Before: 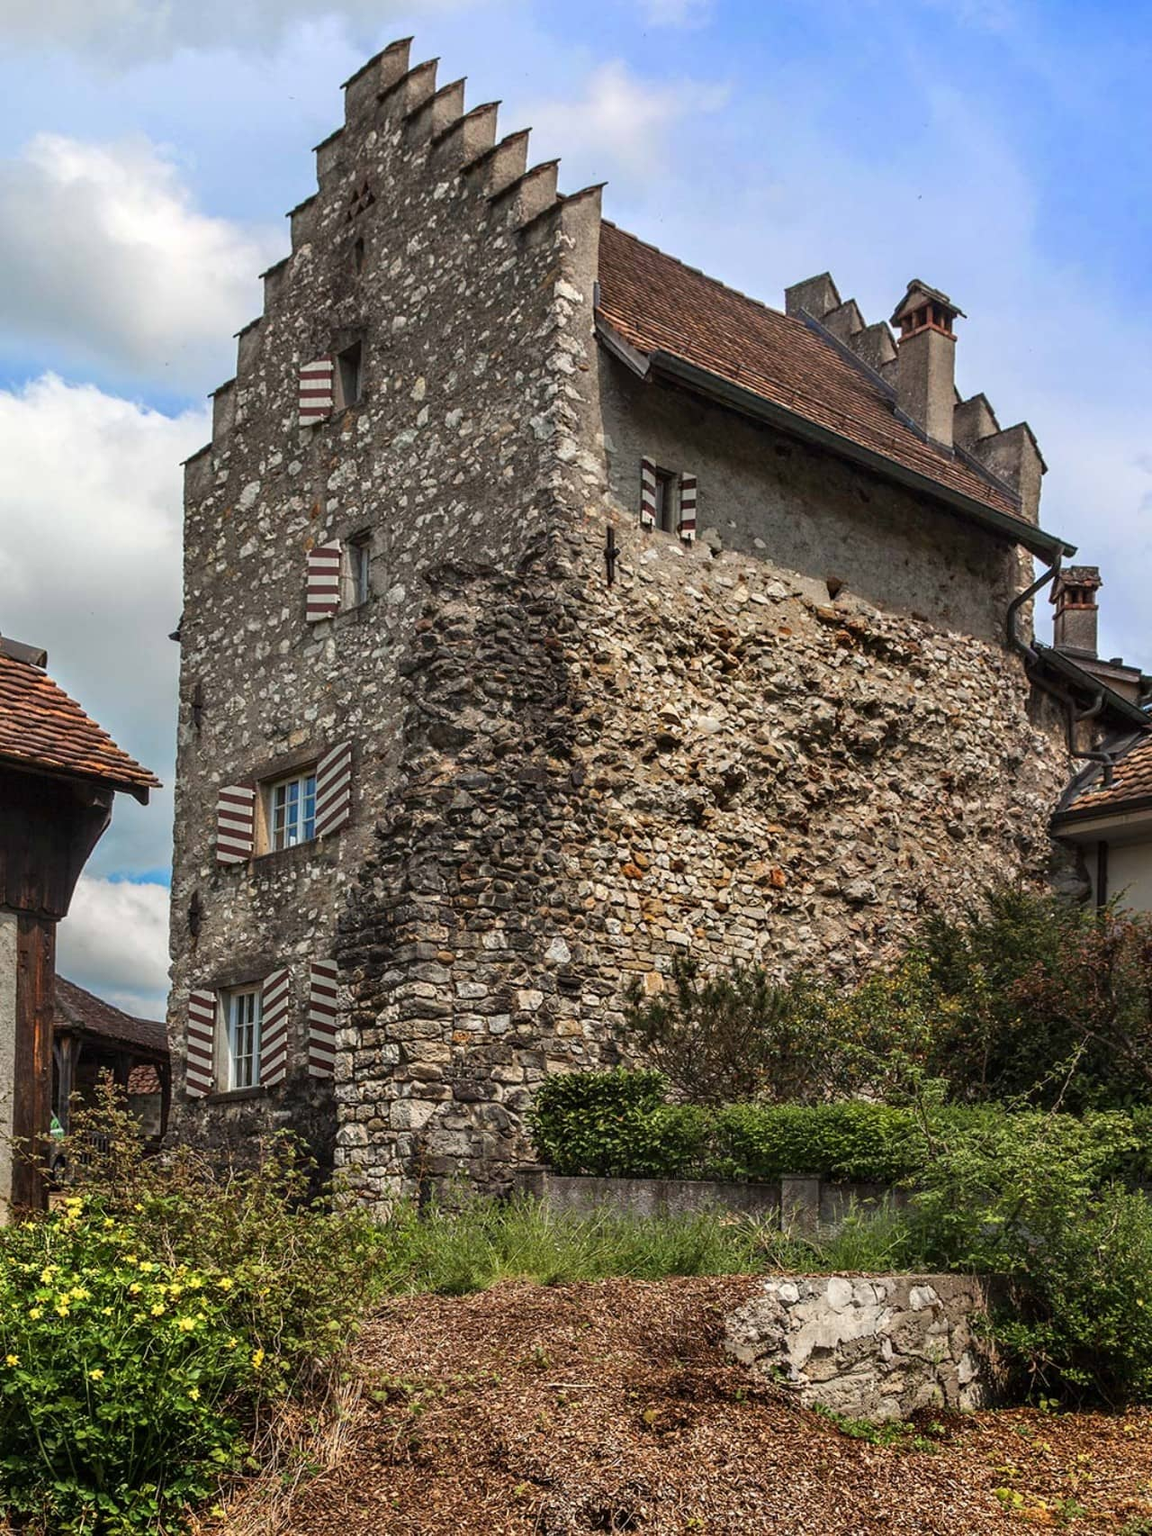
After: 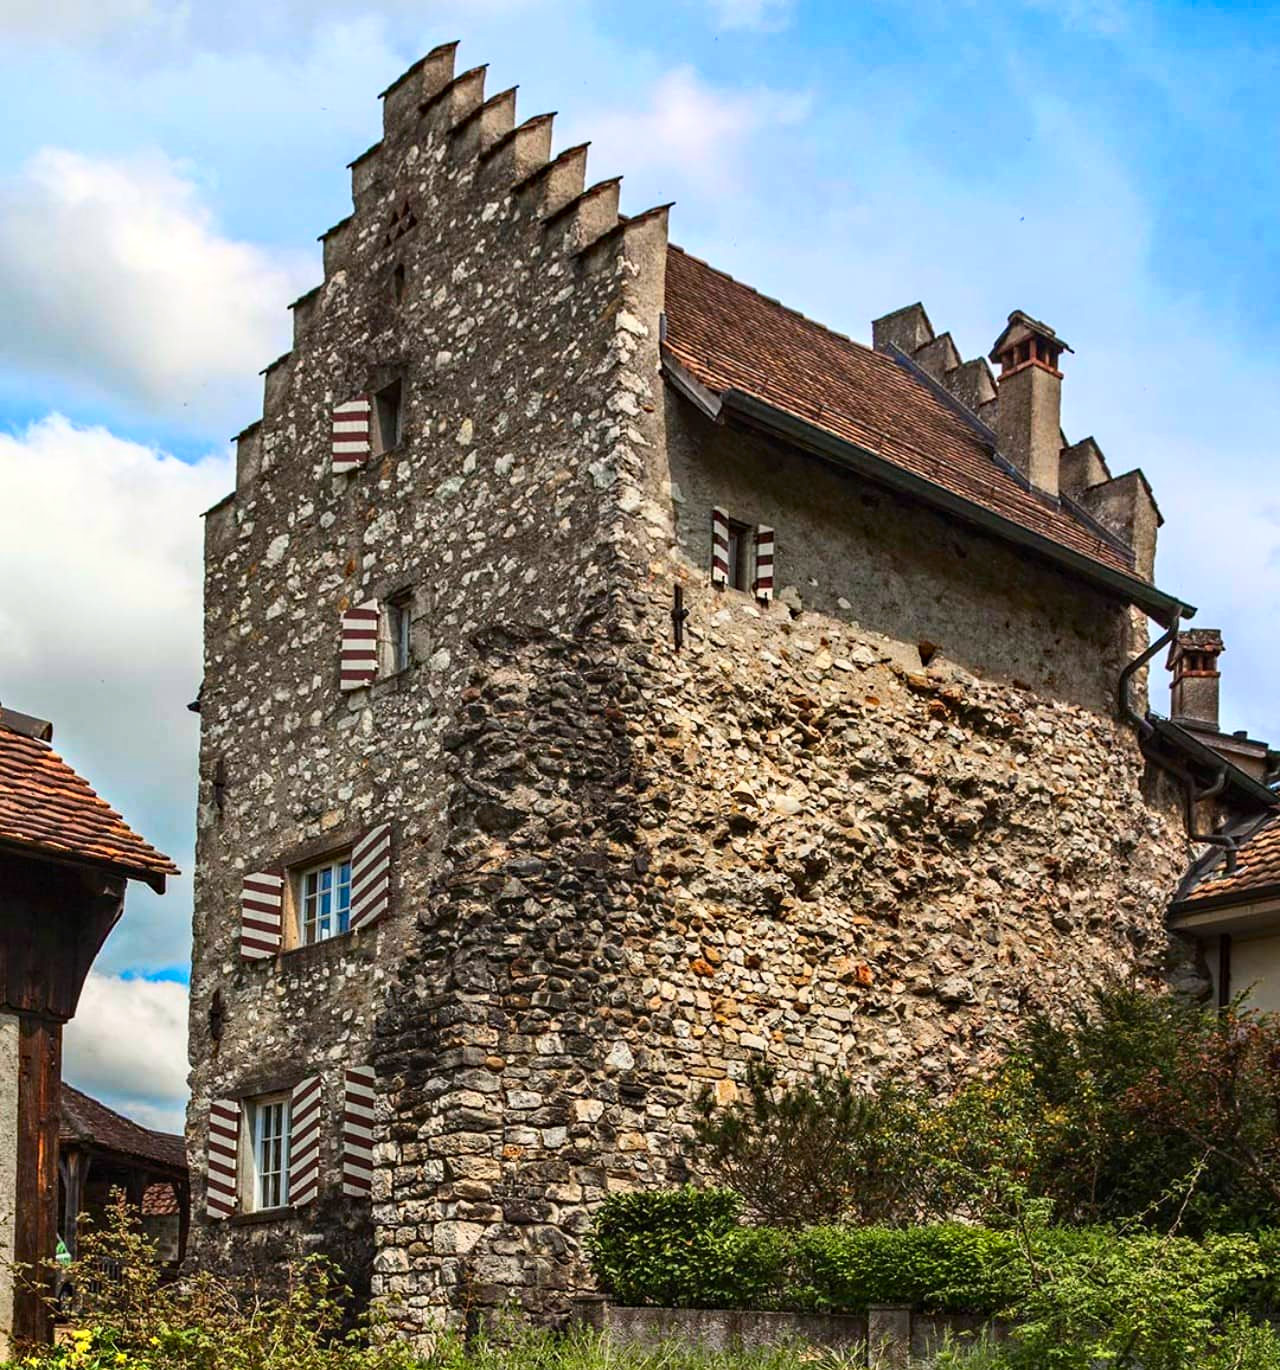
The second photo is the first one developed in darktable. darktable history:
haze removal: strength 0.29, distance 0.25, compatibility mode true, adaptive false
contrast brightness saturation: contrast 0.23, brightness 0.1, saturation 0.29
crop: bottom 19.644%
